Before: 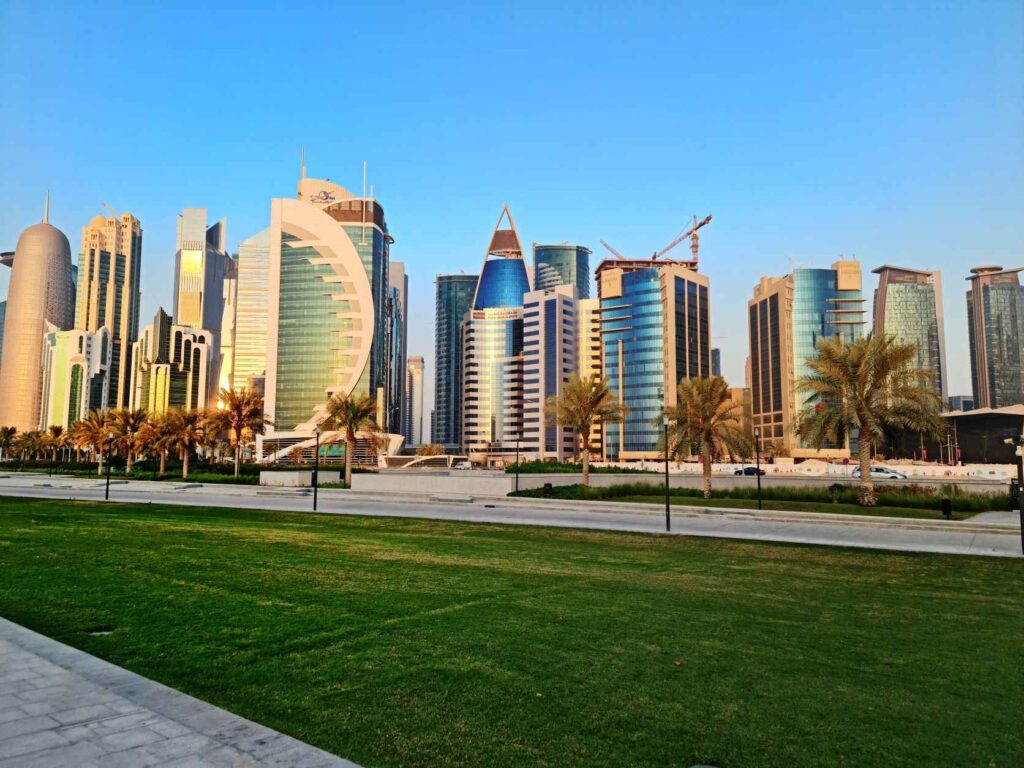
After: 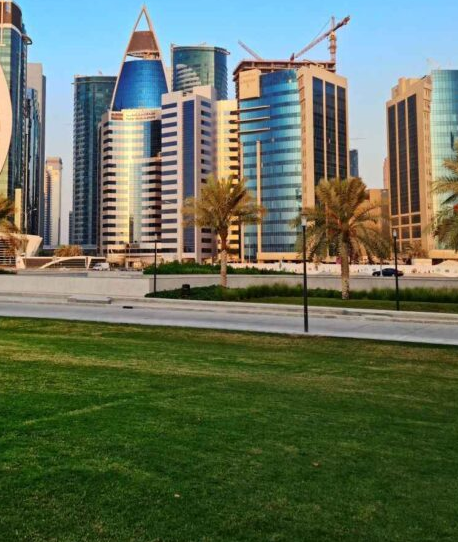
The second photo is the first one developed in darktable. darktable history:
crop: left 35.375%, top 25.997%, right 19.803%, bottom 3.37%
